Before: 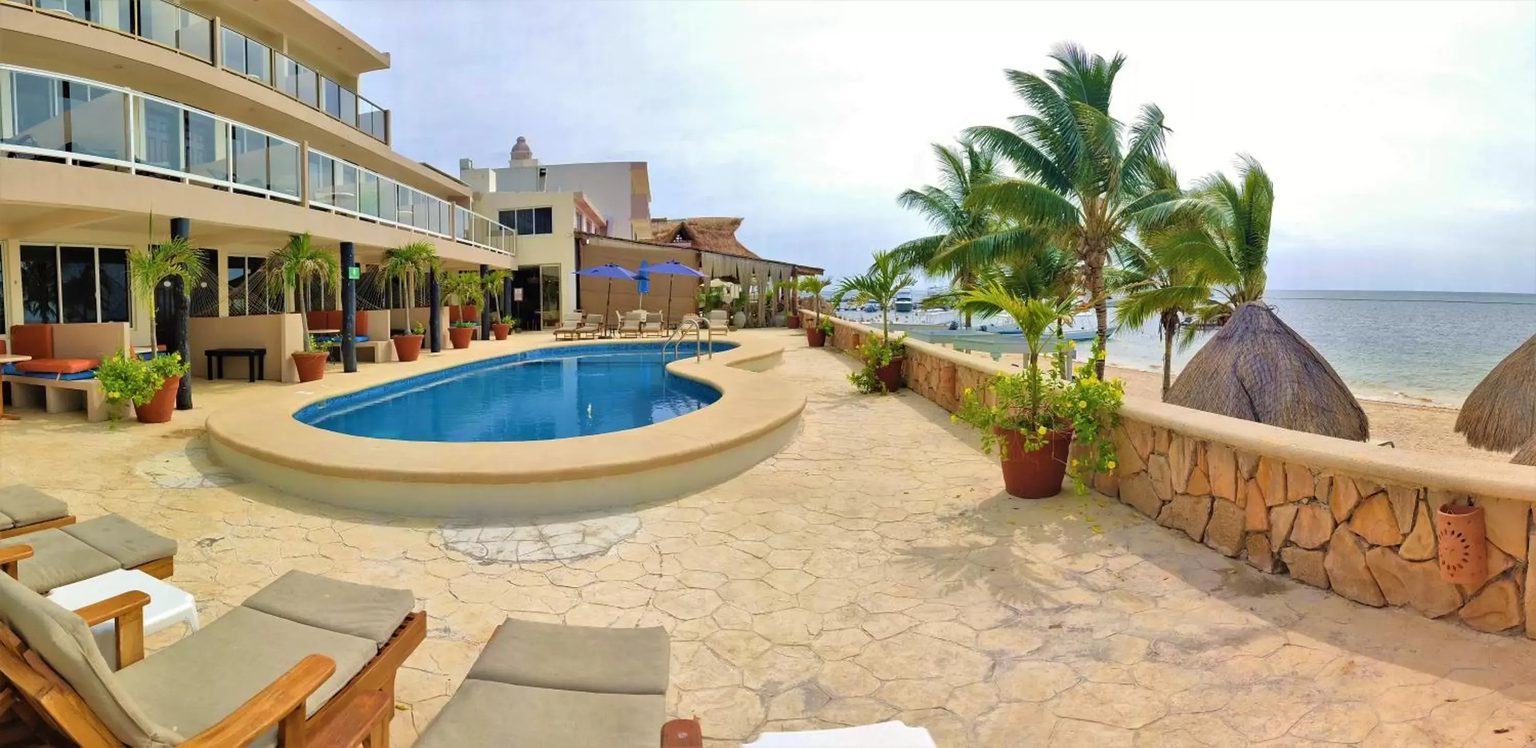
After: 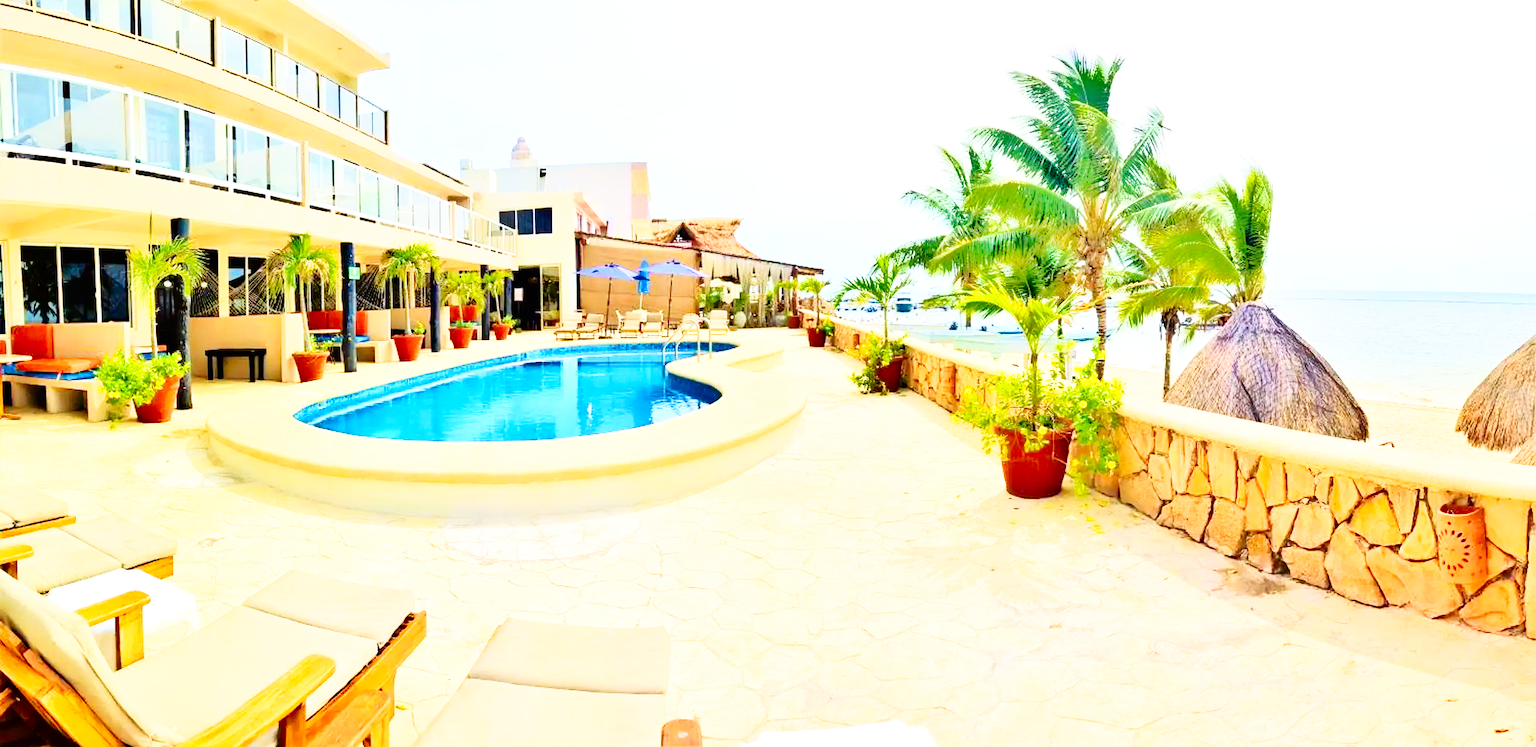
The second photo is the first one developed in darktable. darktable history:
contrast brightness saturation: contrast 0.4, brightness 0.052, saturation 0.251
tone equalizer: -8 EV -0.528 EV, -7 EV -0.339 EV, -6 EV -0.06 EV, -5 EV 0.374 EV, -4 EV 0.958 EV, -3 EV 0.808 EV, -2 EV -0.009 EV, -1 EV 0.124 EV, +0 EV -0.025 EV
base curve: curves: ch0 [(0, 0.003) (0.001, 0.002) (0.006, 0.004) (0.02, 0.022) (0.048, 0.086) (0.094, 0.234) (0.162, 0.431) (0.258, 0.629) (0.385, 0.8) (0.548, 0.918) (0.751, 0.988) (1, 1)], preserve colors none
